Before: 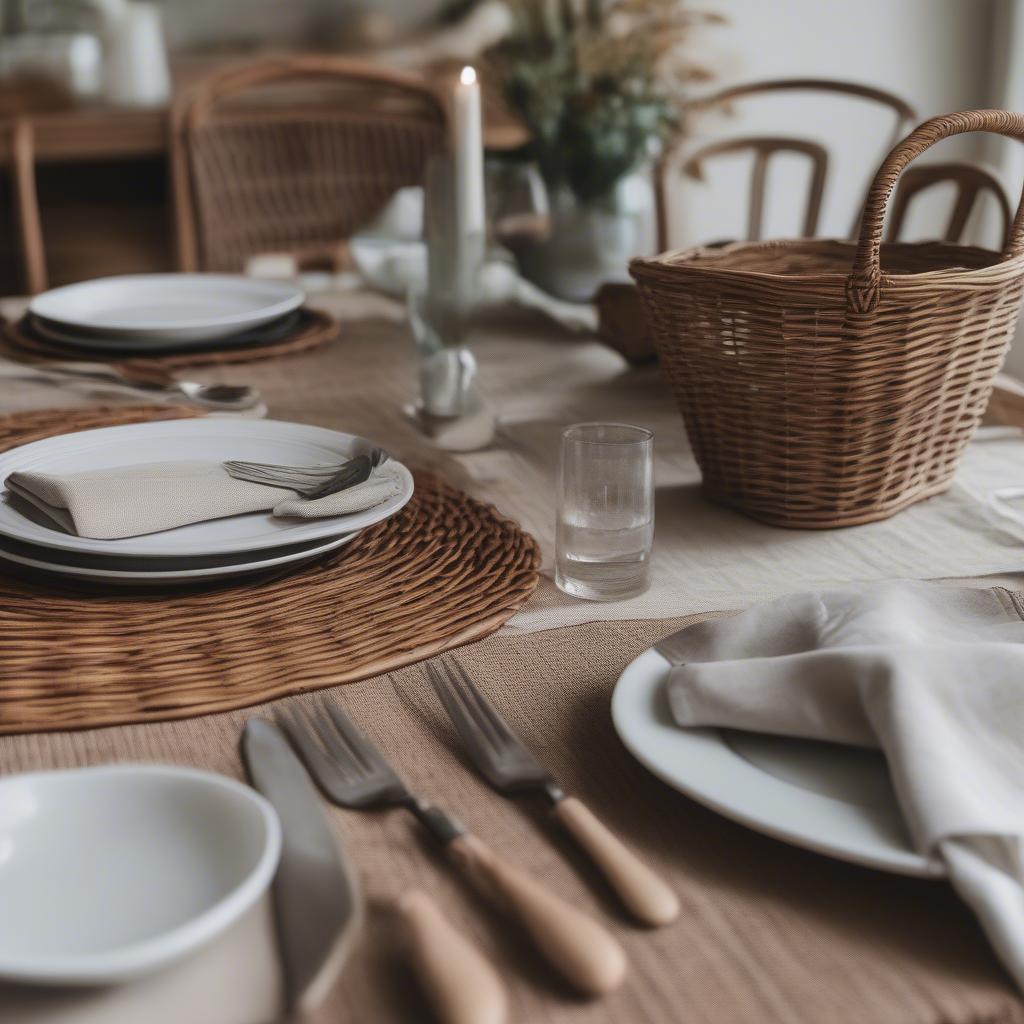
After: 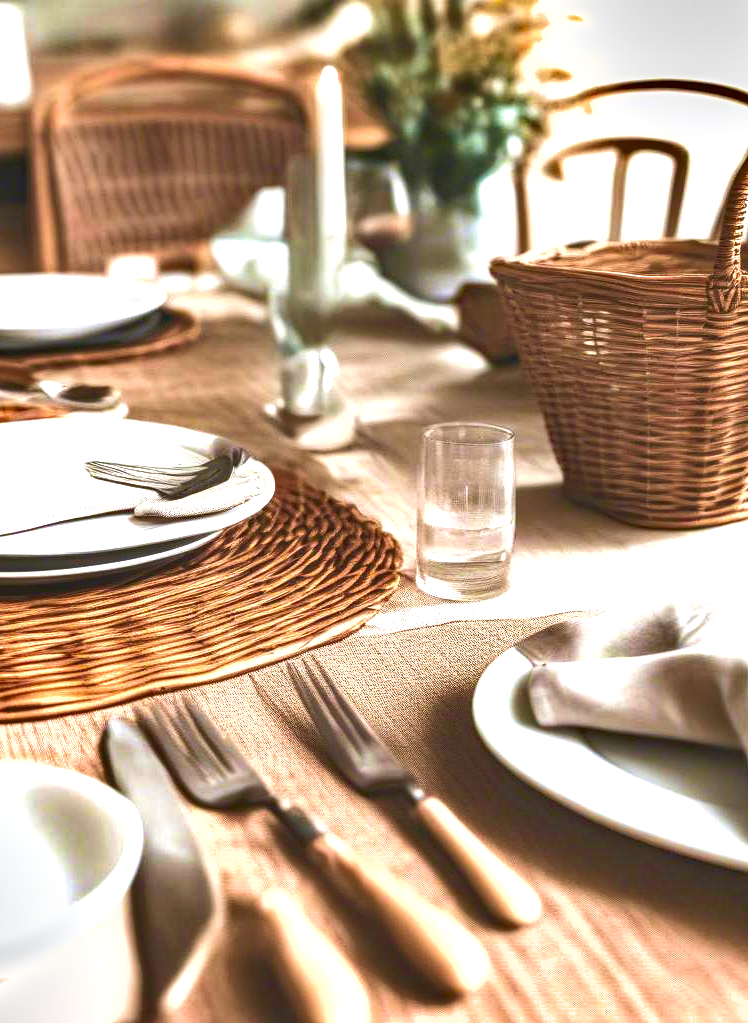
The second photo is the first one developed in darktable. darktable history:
shadows and highlights: shadows color adjustment 97.99%, highlights color adjustment 59.41%, low approximation 0.01, soften with gaussian
velvia: on, module defaults
exposure: exposure 1.993 EV, compensate highlight preservation false
crop: left 13.638%, right 13.315%
local contrast: on, module defaults
contrast brightness saturation: saturation 0.181
haze removal: compatibility mode true
